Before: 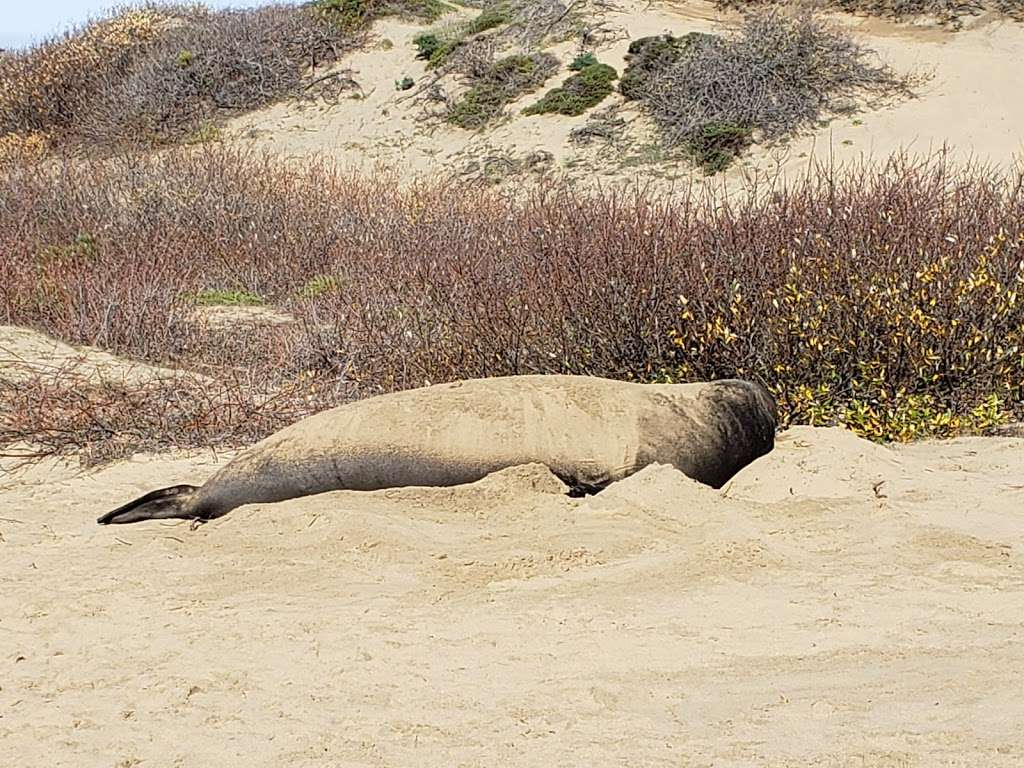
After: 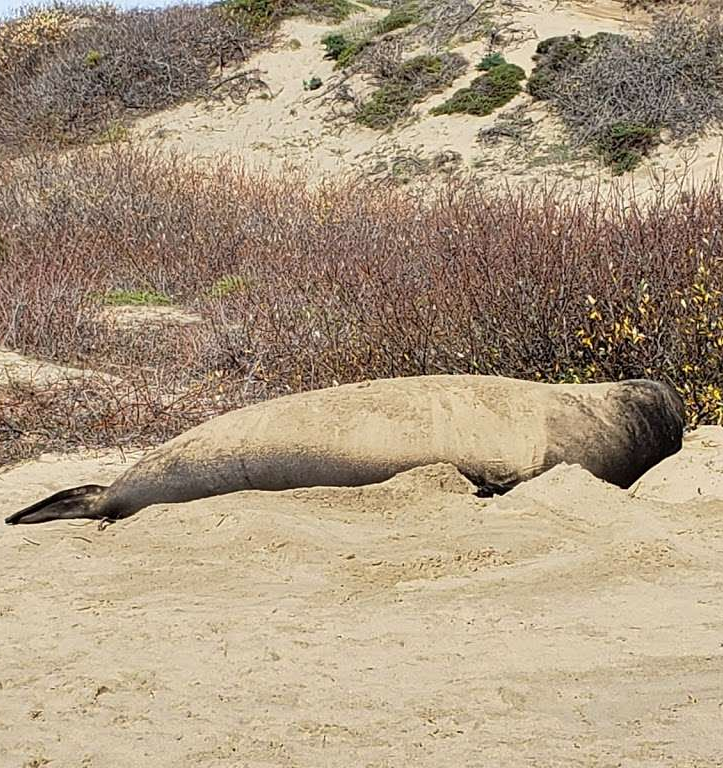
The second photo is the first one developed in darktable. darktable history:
shadows and highlights: soften with gaussian
crop and rotate: left 9.03%, right 20.307%
